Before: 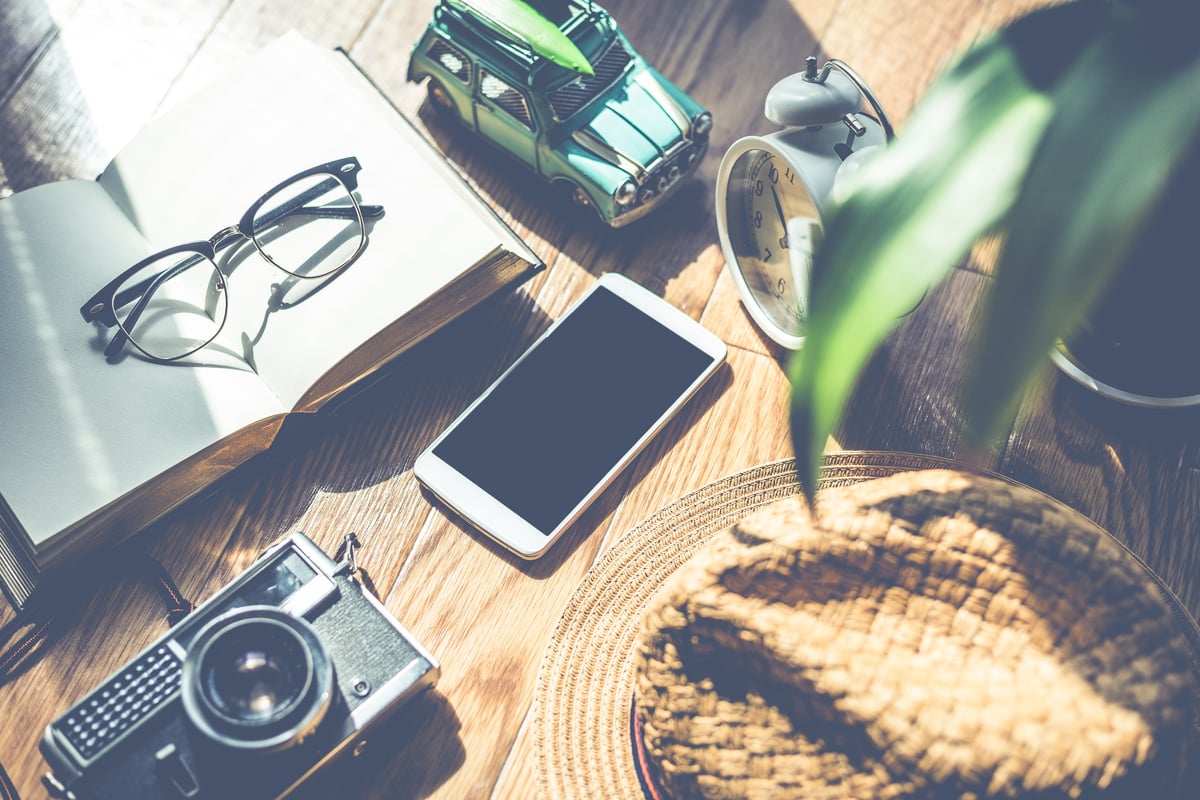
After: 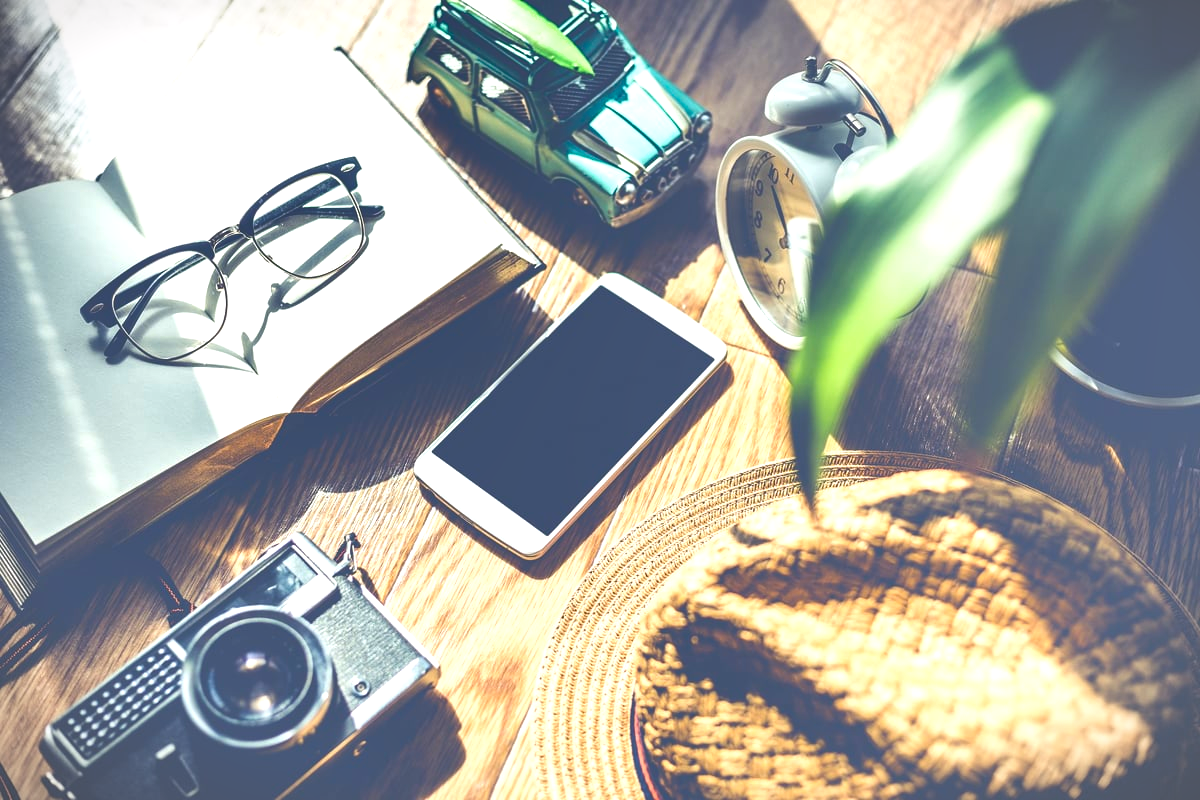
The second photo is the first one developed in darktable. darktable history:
color balance rgb: highlights gain › chroma 0.258%, highlights gain › hue 331.77°, perceptual saturation grading › global saturation 0.78%, perceptual brilliance grading › global brilliance 9.636%, perceptual brilliance grading › shadows 14.707%, global vibrance 30.115%
shadows and highlights: radius 263.32, soften with gaussian
vignetting: fall-off start 100.83%, brightness -0.447, saturation -0.689, width/height ratio 1.324, unbound false
